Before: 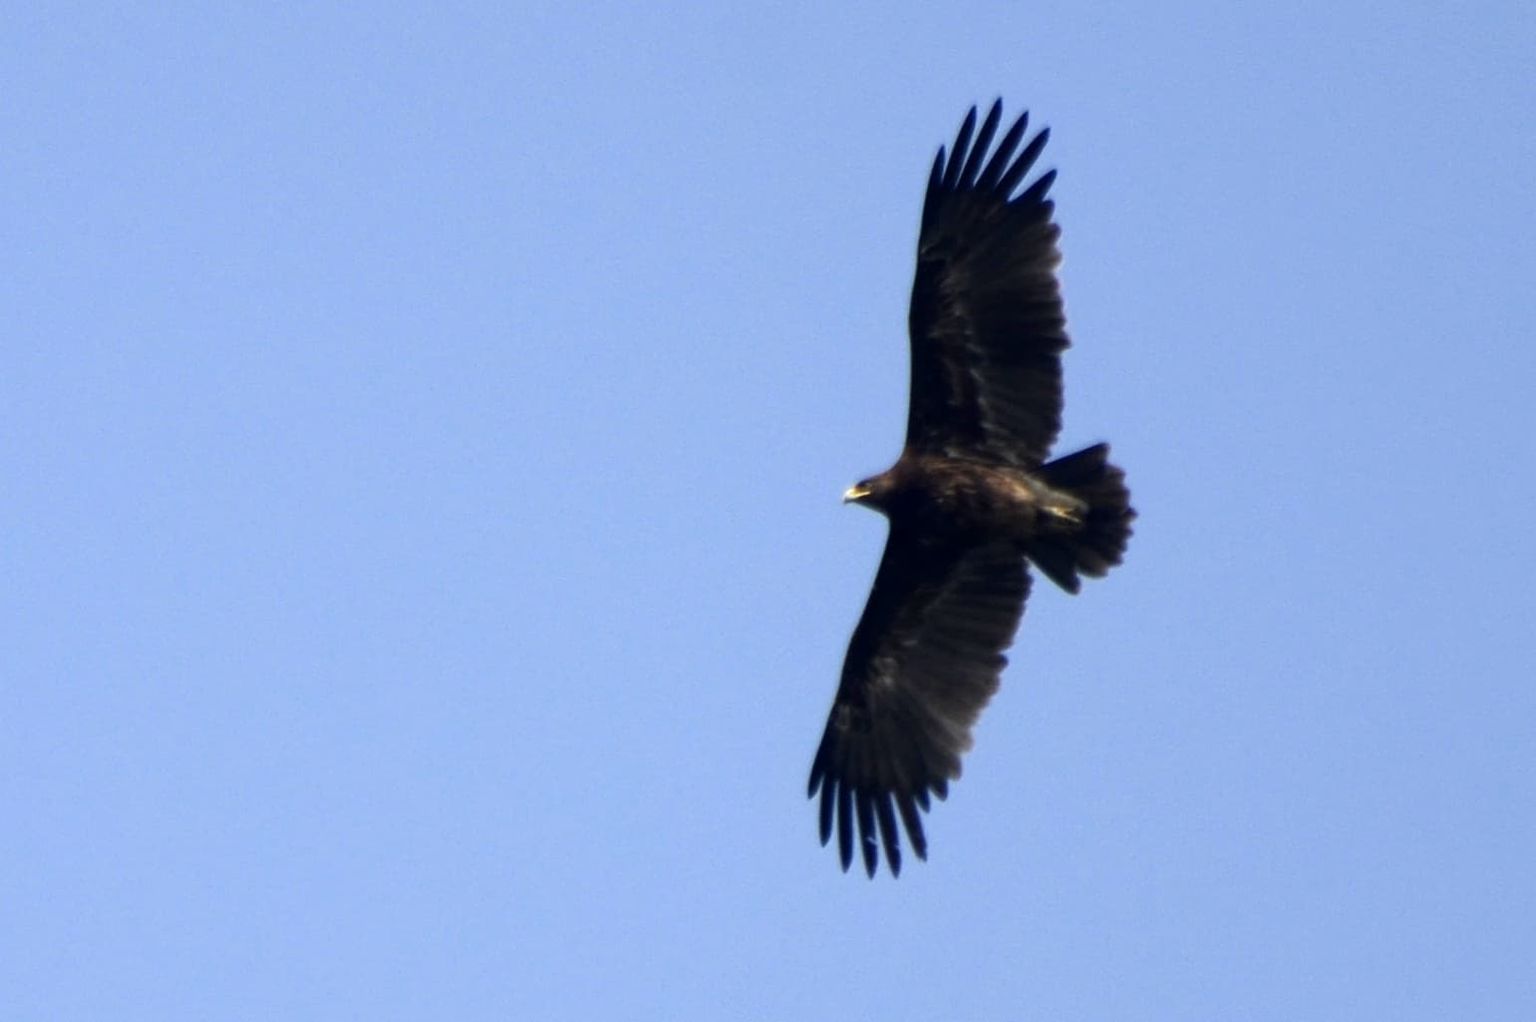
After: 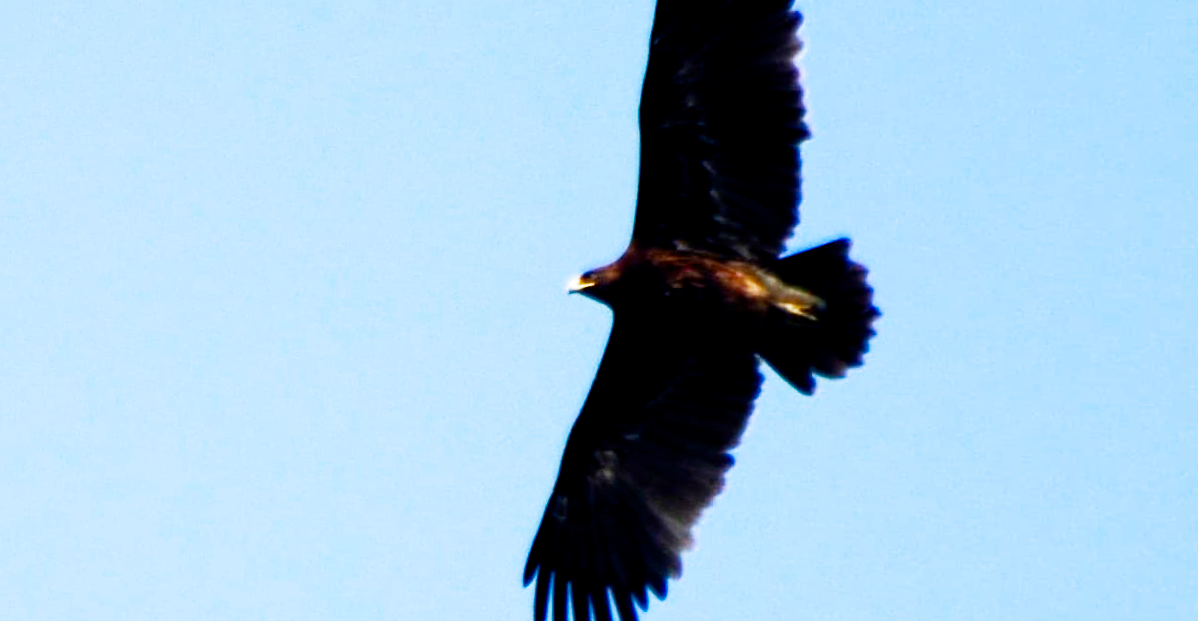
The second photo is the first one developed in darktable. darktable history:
shadows and highlights: shadows 0, highlights 40
rotate and perspective: rotation 1.69°, lens shift (vertical) -0.023, lens shift (horizontal) -0.291, crop left 0.025, crop right 0.988, crop top 0.092, crop bottom 0.842
filmic rgb: middle gray luminance 12.74%, black relative exposure -10.13 EV, white relative exposure 3.47 EV, threshold 6 EV, target black luminance 0%, hardness 5.74, latitude 44.69%, contrast 1.221, highlights saturation mix 5%, shadows ↔ highlights balance 26.78%, add noise in highlights 0, preserve chrominance no, color science v3 (2019), use custom middle-gray values true, iterations of high-quality reconstruction 0, contrast in highlights soft, enable highlight reconstruction true
crop: left 9.712%, top 16.928%, right 10.845%, bottom 12.332%
color balance rgb: perceptual saturation grading › global saturation 20%, global vibrance 20%
color zones: curves: ch0 [(0, 0.425) (0.143, 0.422) (0.286, 0.42) (0.429, 0.419) (0.571, 0.419) (0.714, 0.42) (0.857, 0.422) (1, 0.425)]; ch1 [(0, 0.666) (0.143, 0.669) (0.286, 0.671) (0.429, 0.67) (0.571, 0.67) (0.714, 0.67) (0.857, 0.67) (1, 0.666)]
exposure: compensate highlight preservation false
tone equalizer: -8 EV -0.417 EV, -7 EV -0.389 EV, -6 EV -0.333 EV, -5 EV -0.222 EV, -3 EV 0.222 EV, -2 EV 0.333 EV, -1 EV 0.389 EV, +0 EV 0.417 EV, edges refinement/feathering 500, mask exposure compensation -1.57 EV, preserve details no
